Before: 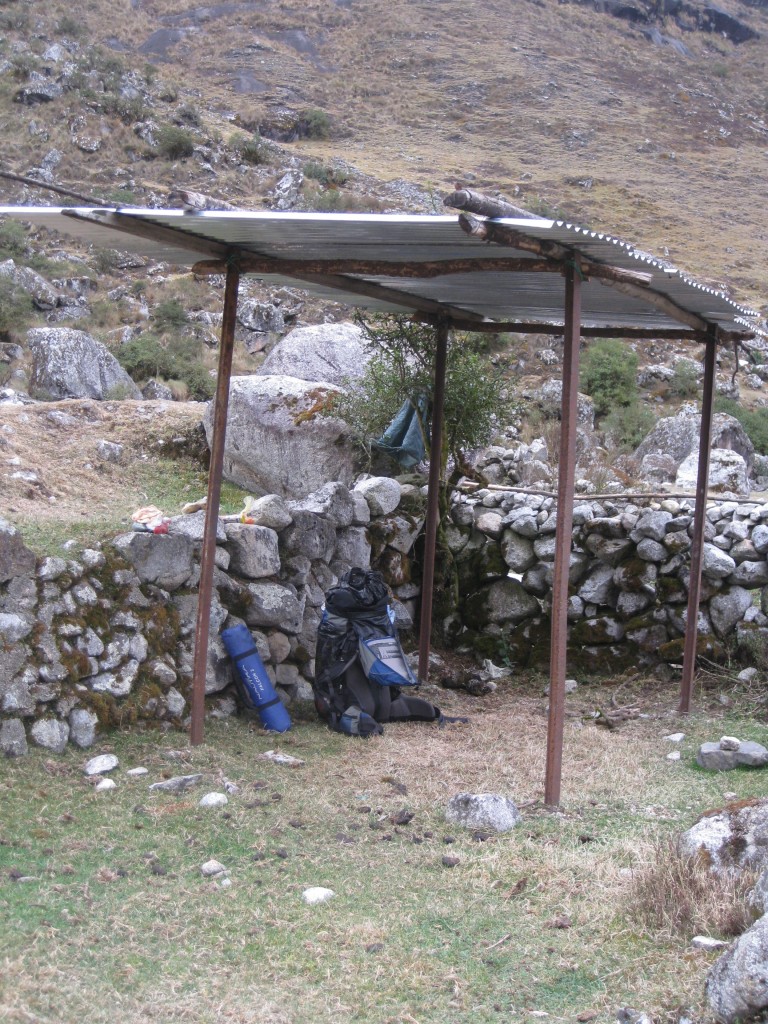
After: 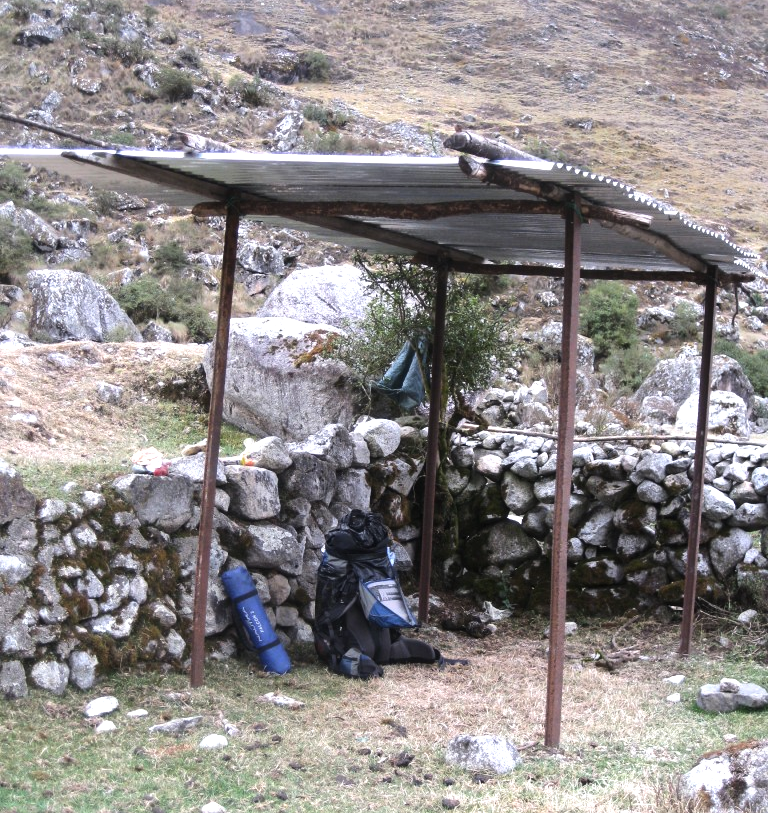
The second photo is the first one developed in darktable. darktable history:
tone equalizer: -8 EV -0.75 EV, -7 EV -0.7 EV, -6 EV -0.6 EV, -5 EV -0.4 EV, -3 EV 0.4 EV, -2 EV 0.6 EV, -1 EV 0.7 EV, +0 EV 0.75 EV, edges refinement/feathering 500, mask exposure compensation -1.57 EV, preserve details no
crop and rotate: top 5.667%, bottom 14.937%
